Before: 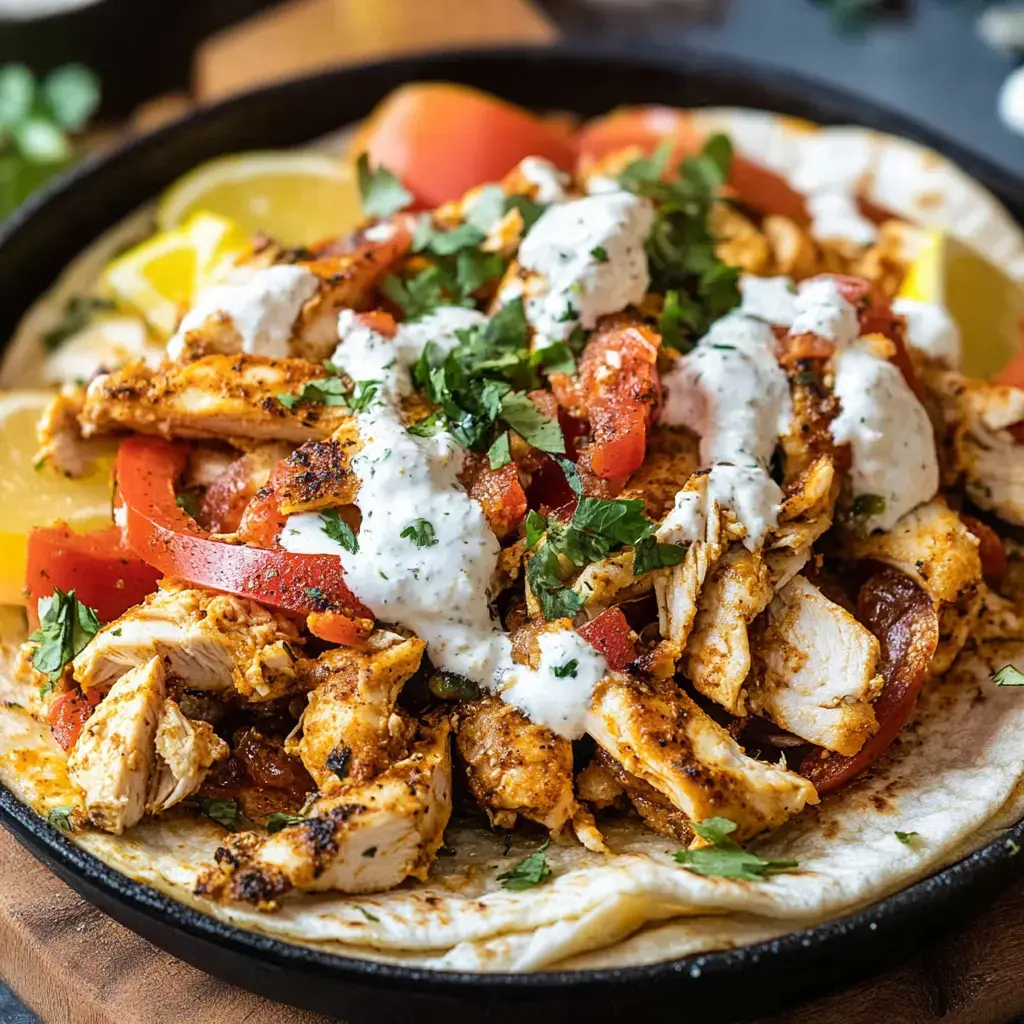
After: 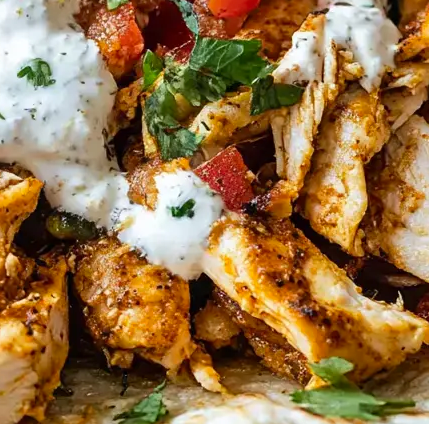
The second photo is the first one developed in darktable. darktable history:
color correction: highlights b* 0.019, saturation 1.14
crop: left 37.428%, top 45%, right 20.593%, bottom 13.575%
contrast brightness saturation: saturation -0.035
